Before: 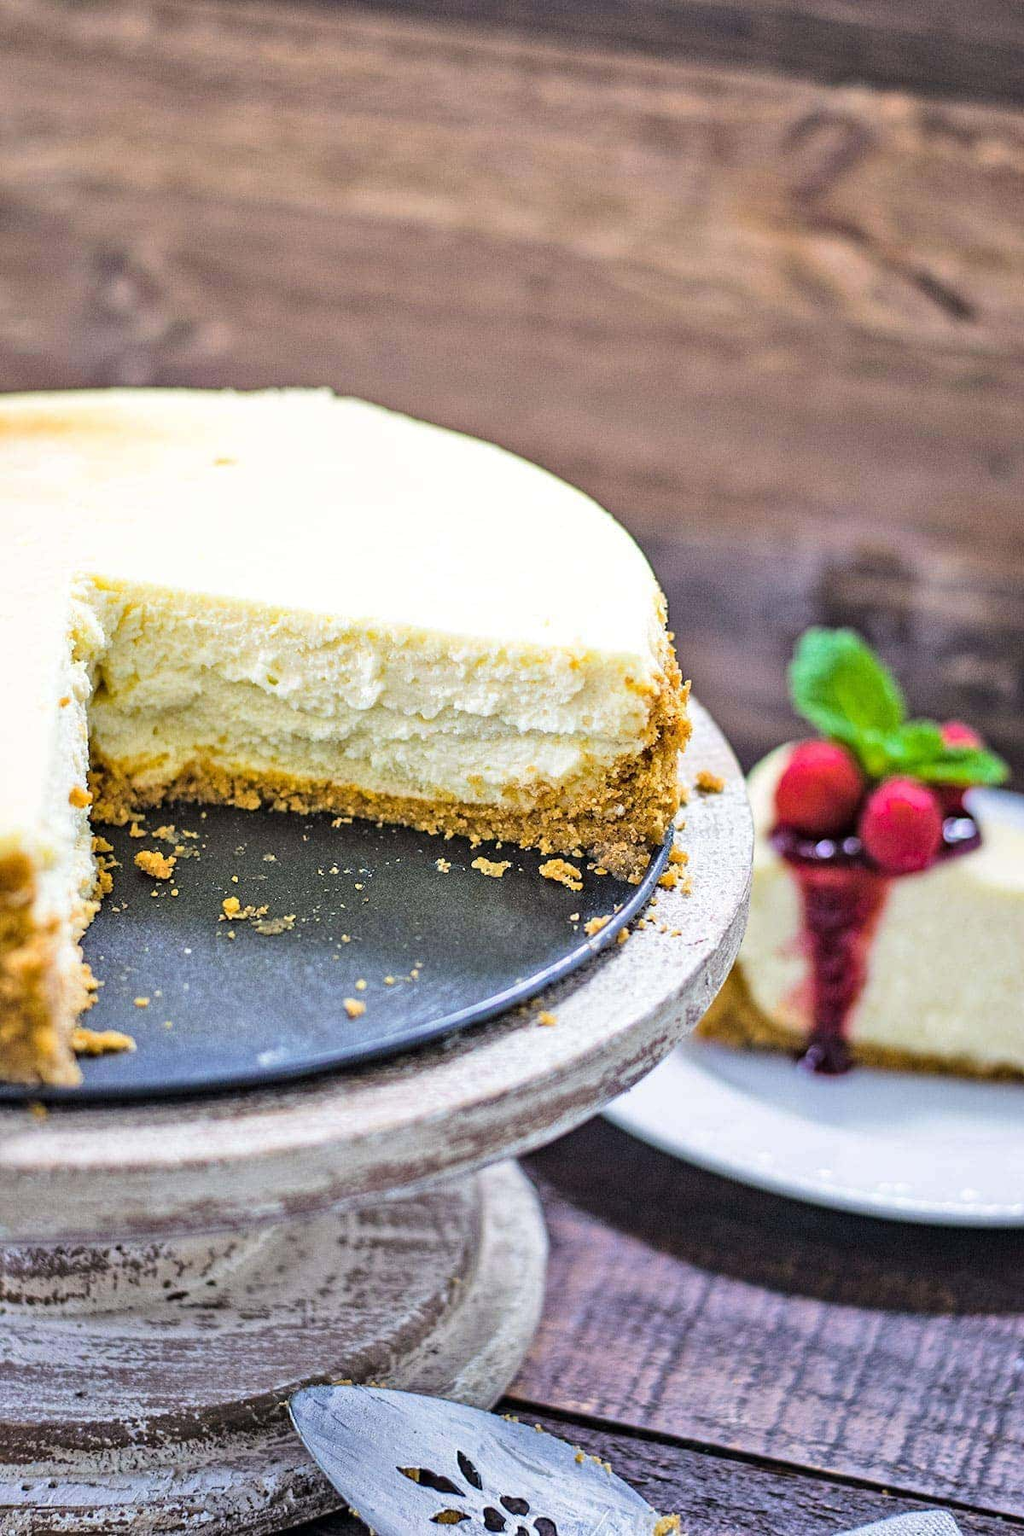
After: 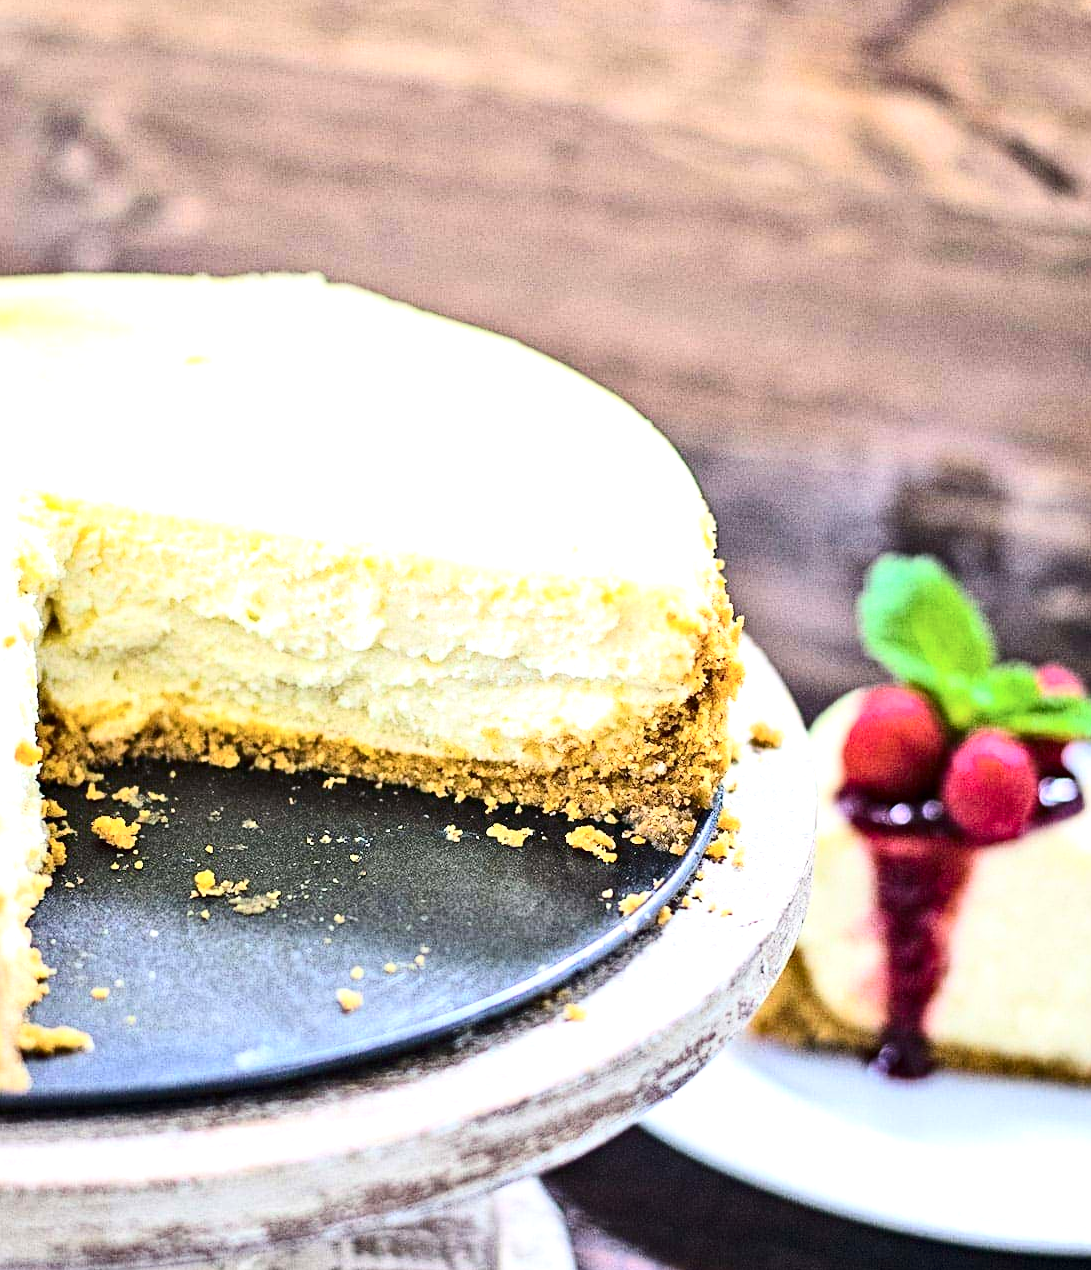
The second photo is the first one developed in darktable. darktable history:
exposure: exposure 0.561 EV, compensate exposure bias true, compensate highlight preservation false
contrast brightness saturation: contrast 0.293
crop: left 5.546%, top 10.068%, right 3.491%, bottom 19.34%
